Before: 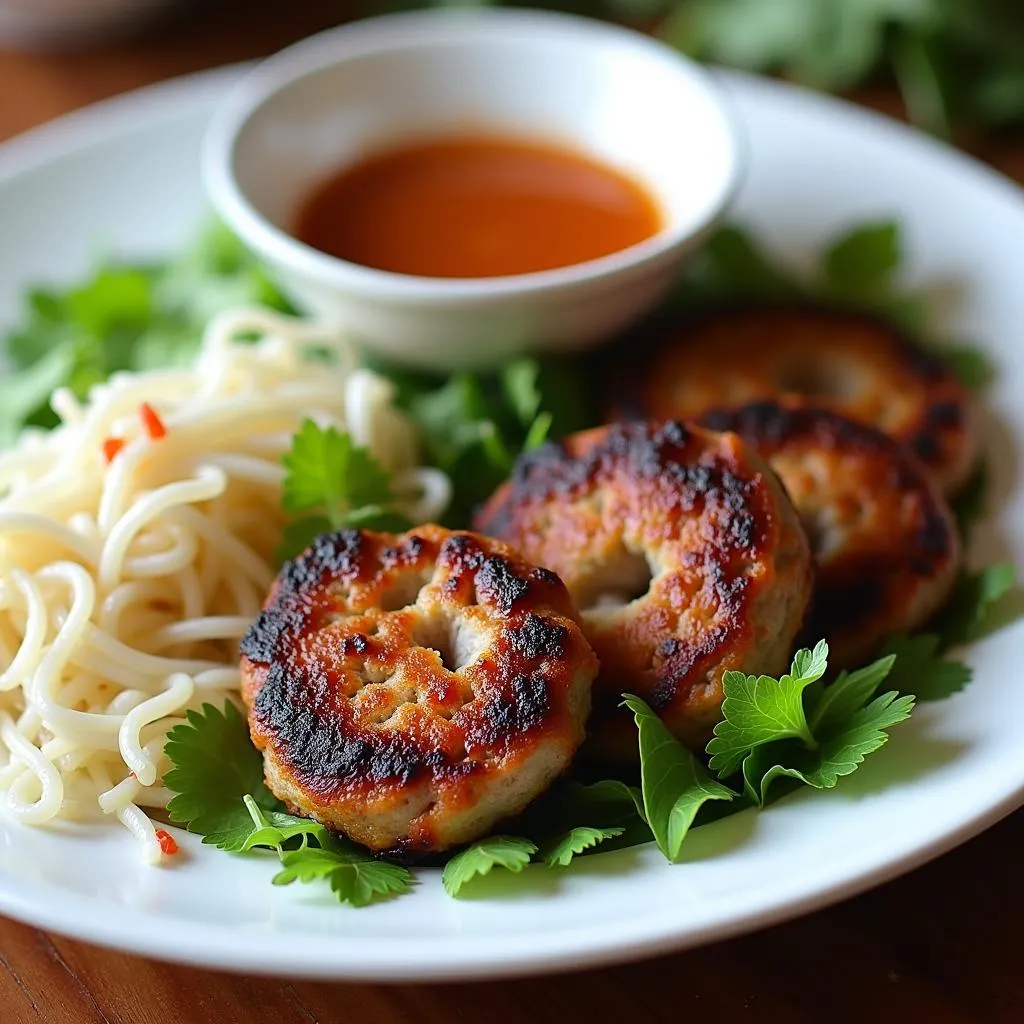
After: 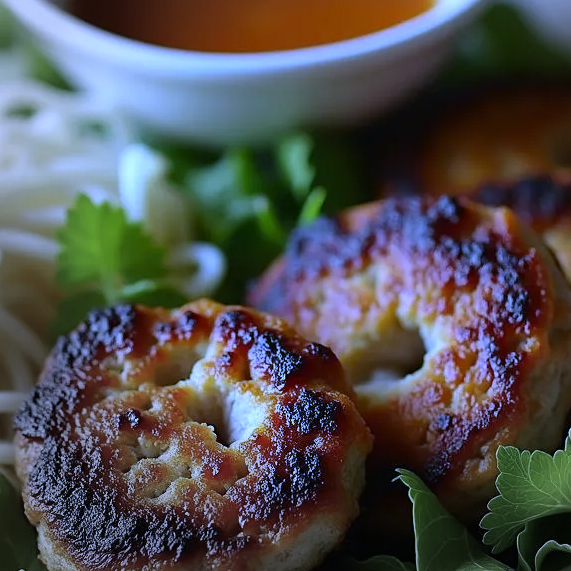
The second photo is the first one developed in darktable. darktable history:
crop and rotate: left 22.13%, top 22.054%, right 22.026%, bottom 22.102%
vignetting: fall-off start 73.57%, center (0.22, -0.235)
white balance: red 0.766, blue 1.537
